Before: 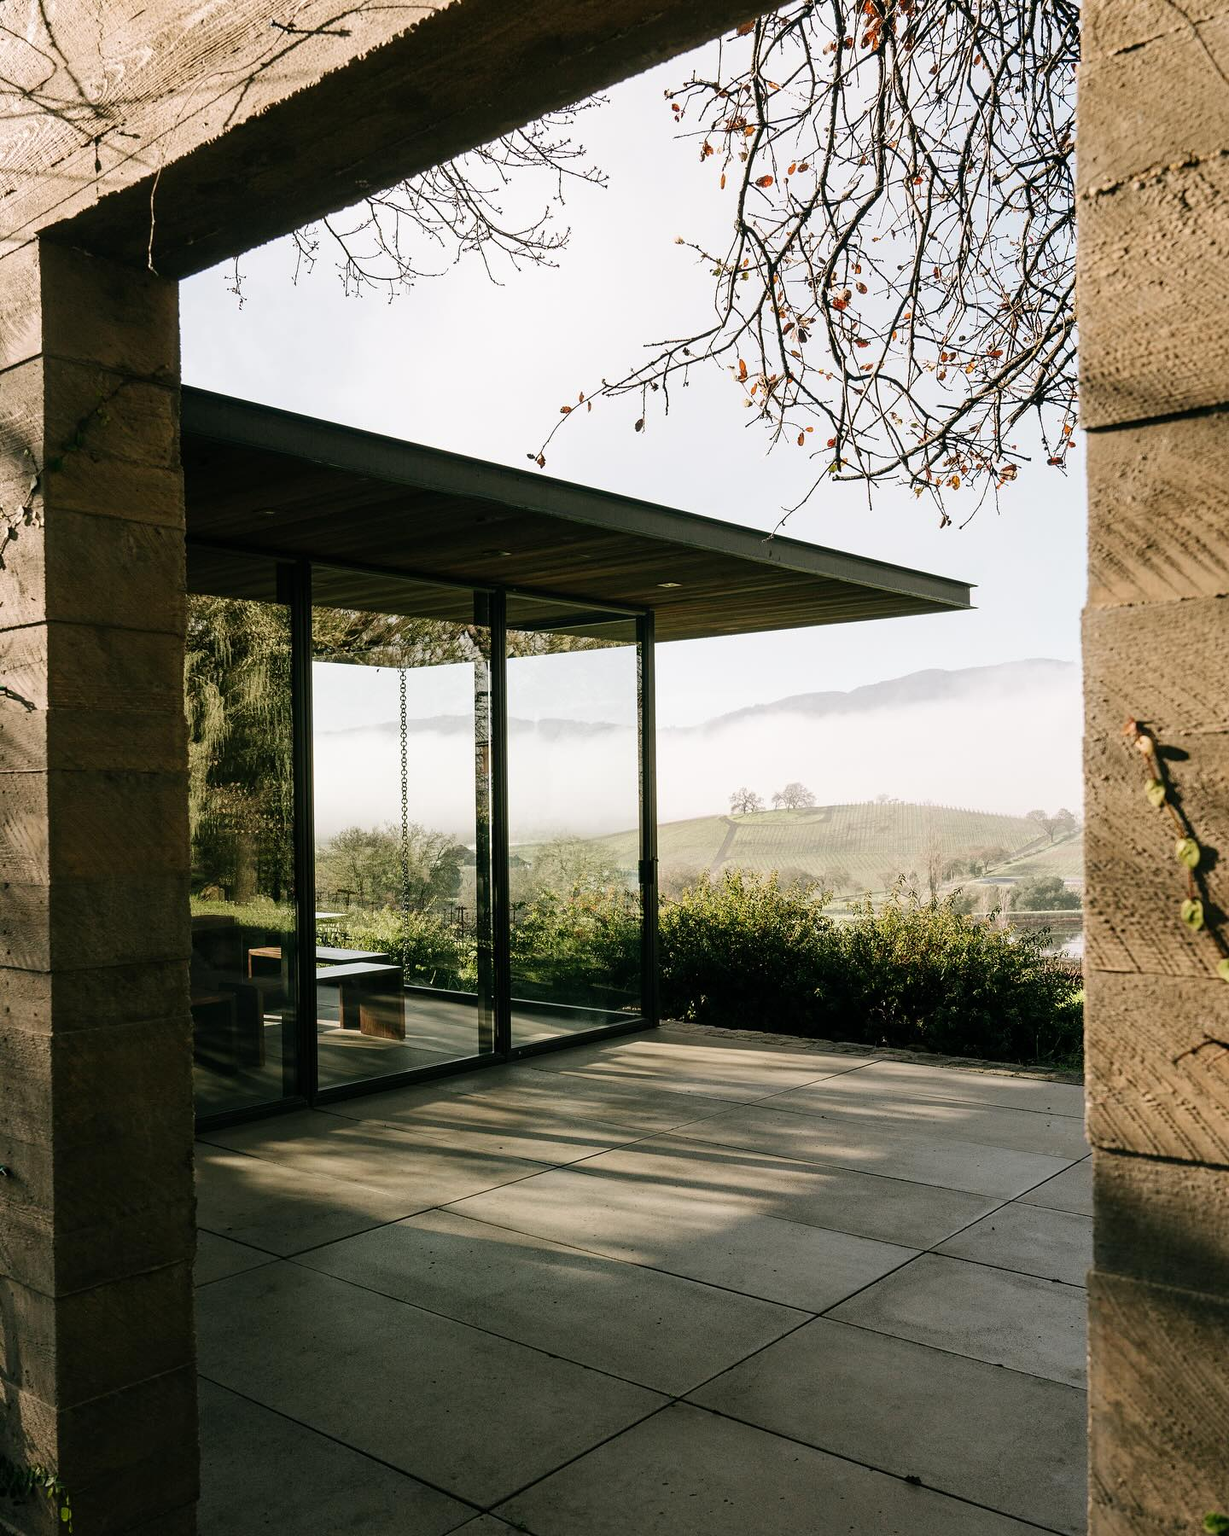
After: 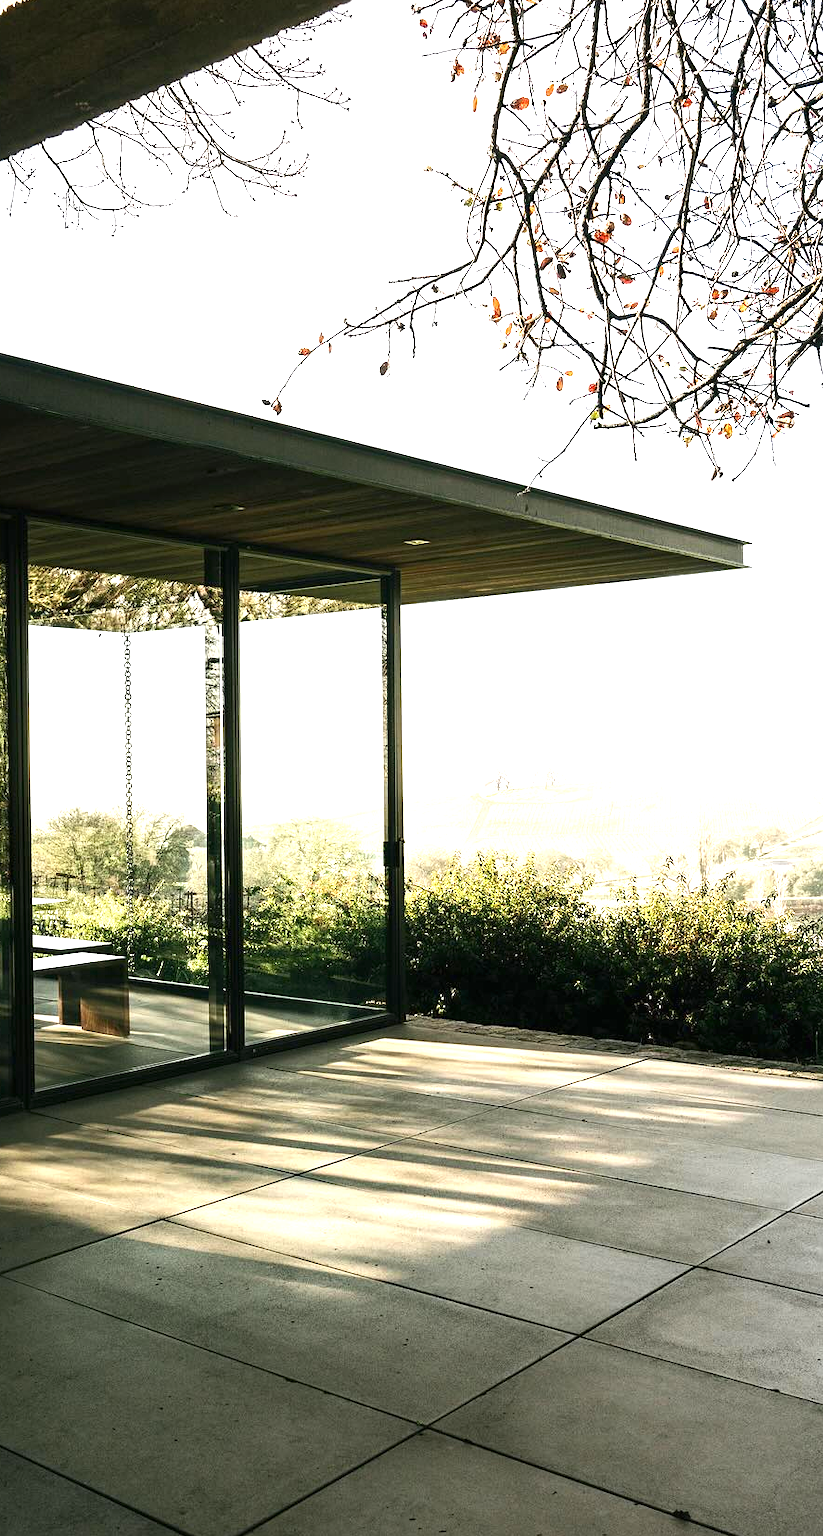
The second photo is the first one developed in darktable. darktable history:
tone equalizer: -8 EV -0.001 EV, -7 EV 0.002 EV, -6 EV -0.005 EV, -5 EV -0.009 EV, -4 EV -0.059 EV, -3 EV -0.22 EV, -2 EV -0.283 EV, -1 EV 0.098 EV, +0 EV 0.296 EV
crop and rotate: left 23.322%, top 5.635%, right 14.997%, bottom 2.323%
exposure: black level correction 0, exposure 1.099 EV, compensate highlight preservation false
